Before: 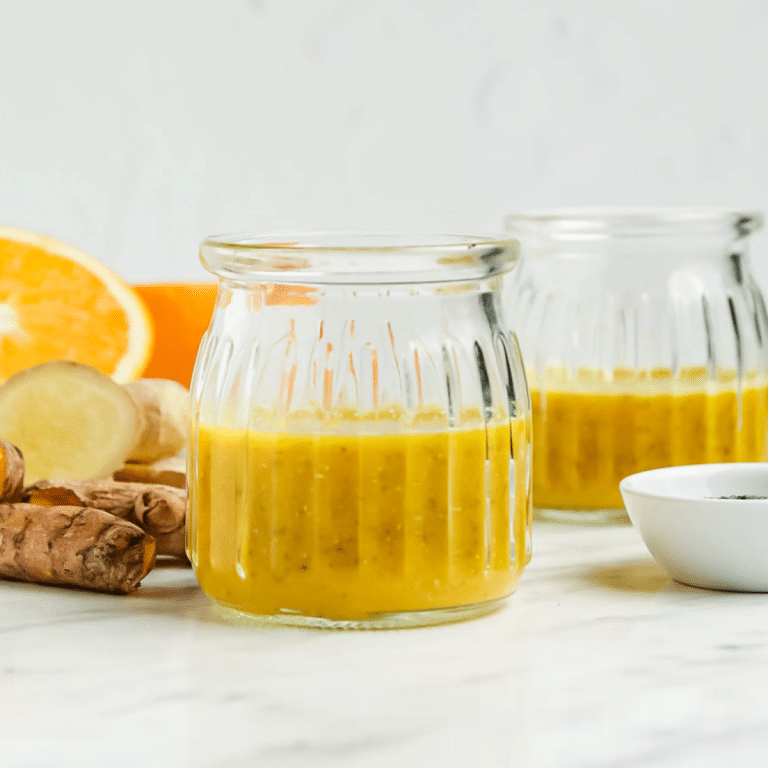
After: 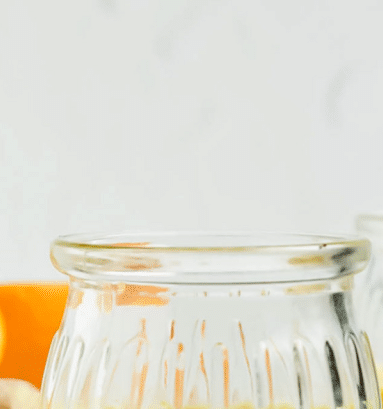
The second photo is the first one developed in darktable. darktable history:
crop: left 19.477%, right 30.564%, bottom 46.643%
